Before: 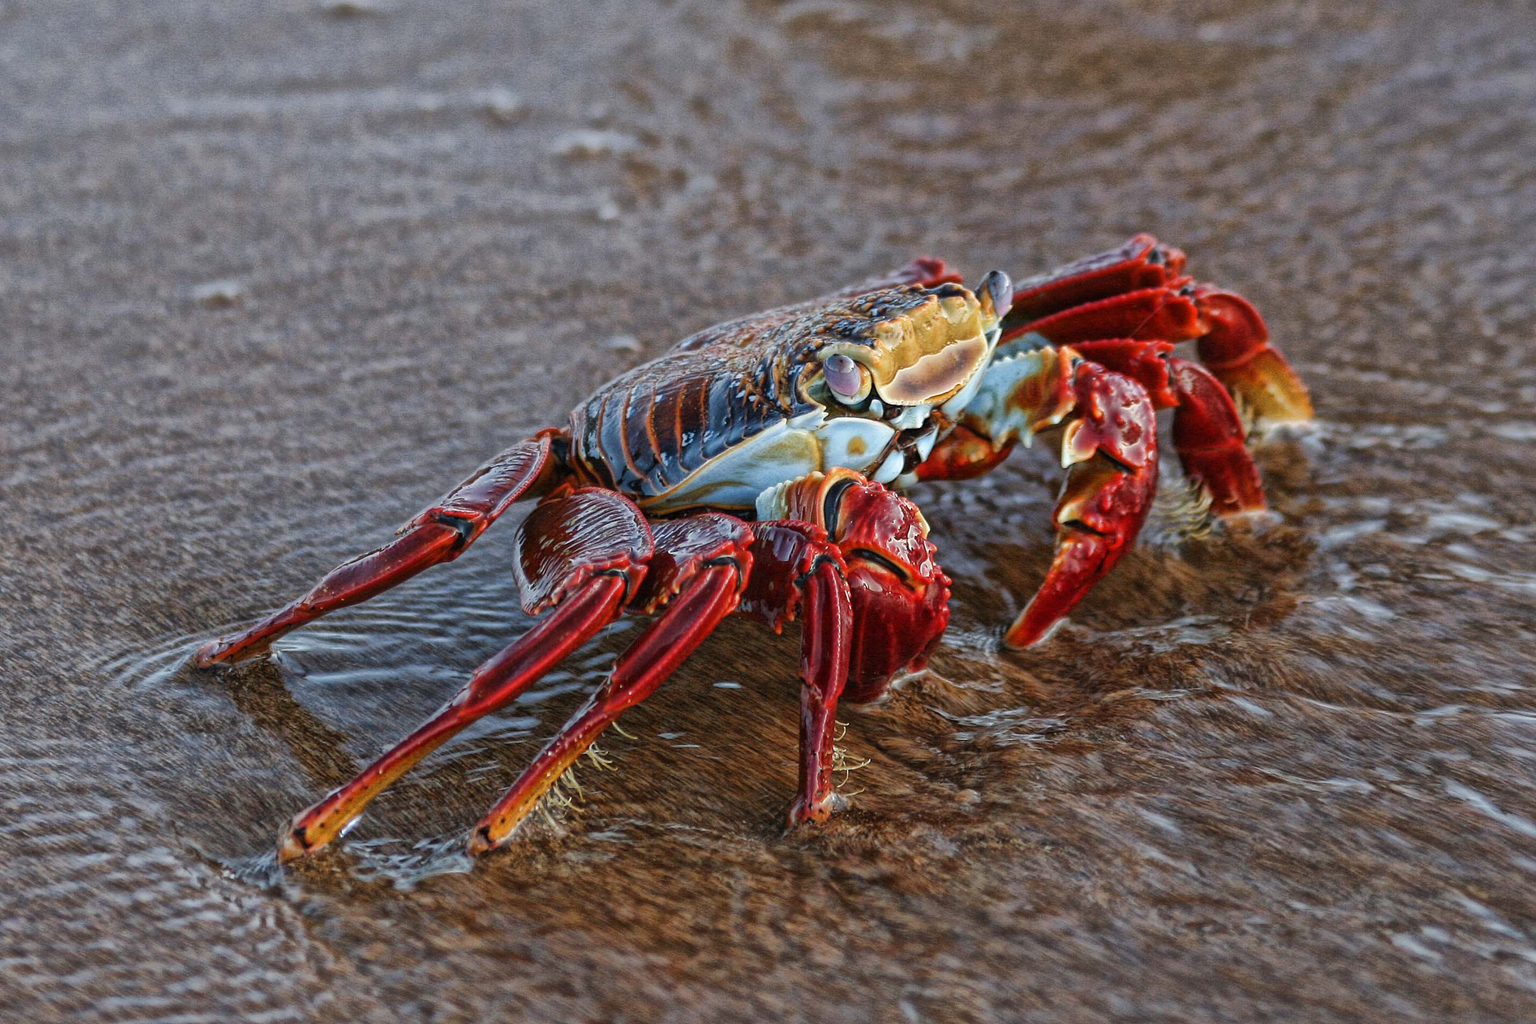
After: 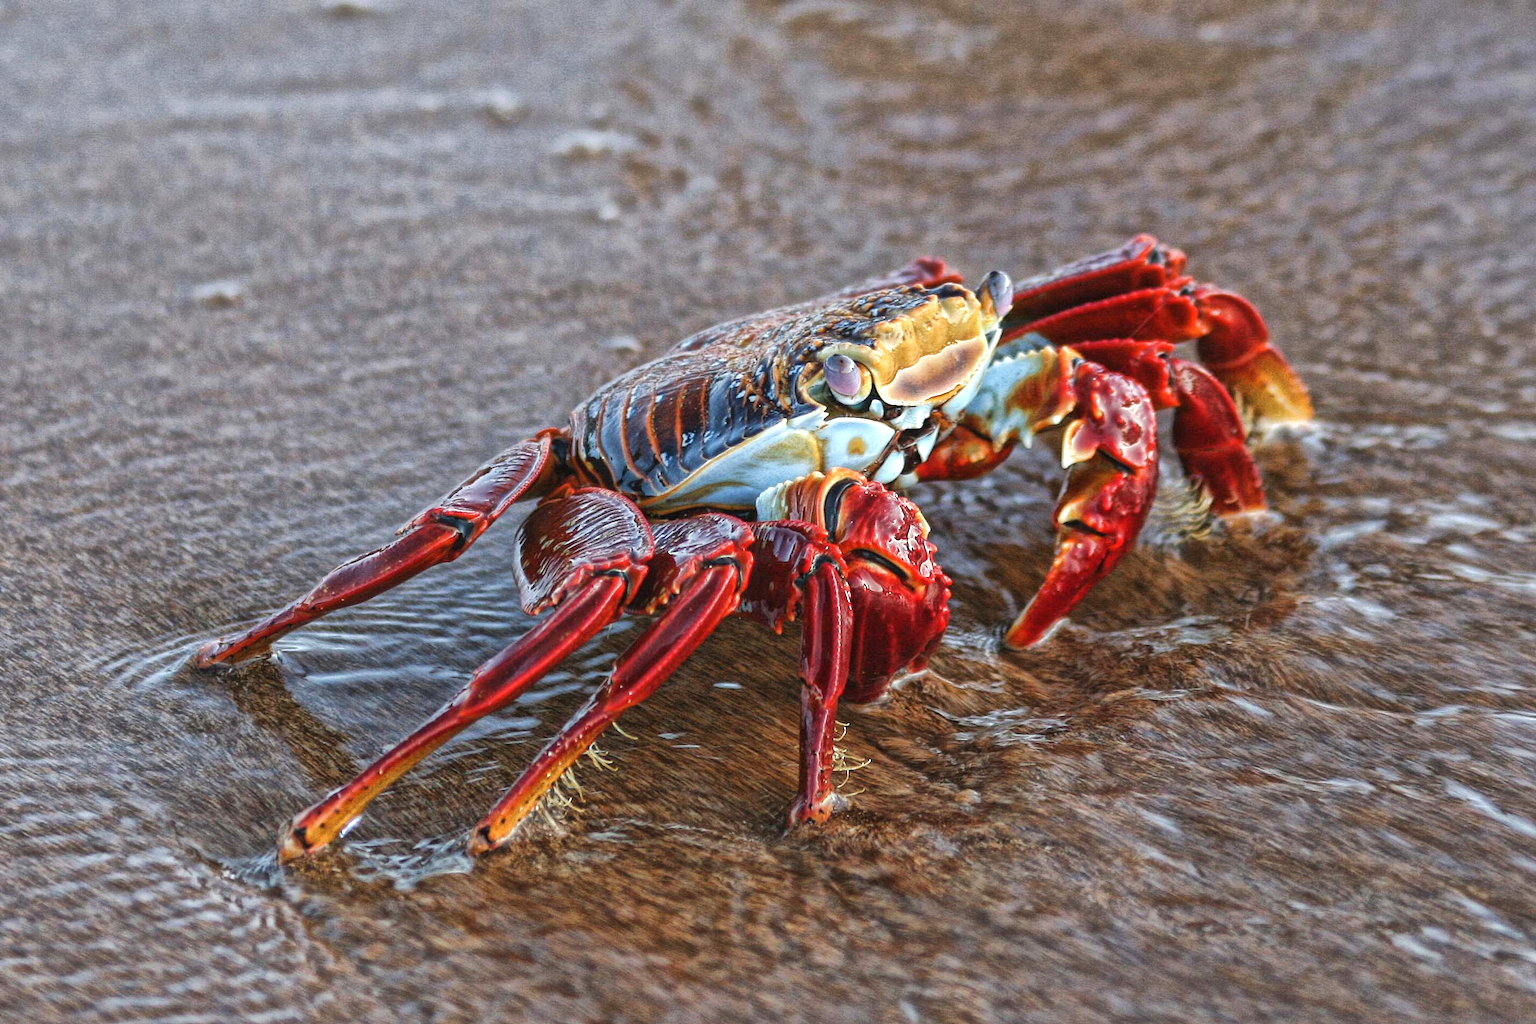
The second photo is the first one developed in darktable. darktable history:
exposure: black level correction -0.002, exposure 0.543 EV, compensate exposure bias true, compensate highlight preservation false
